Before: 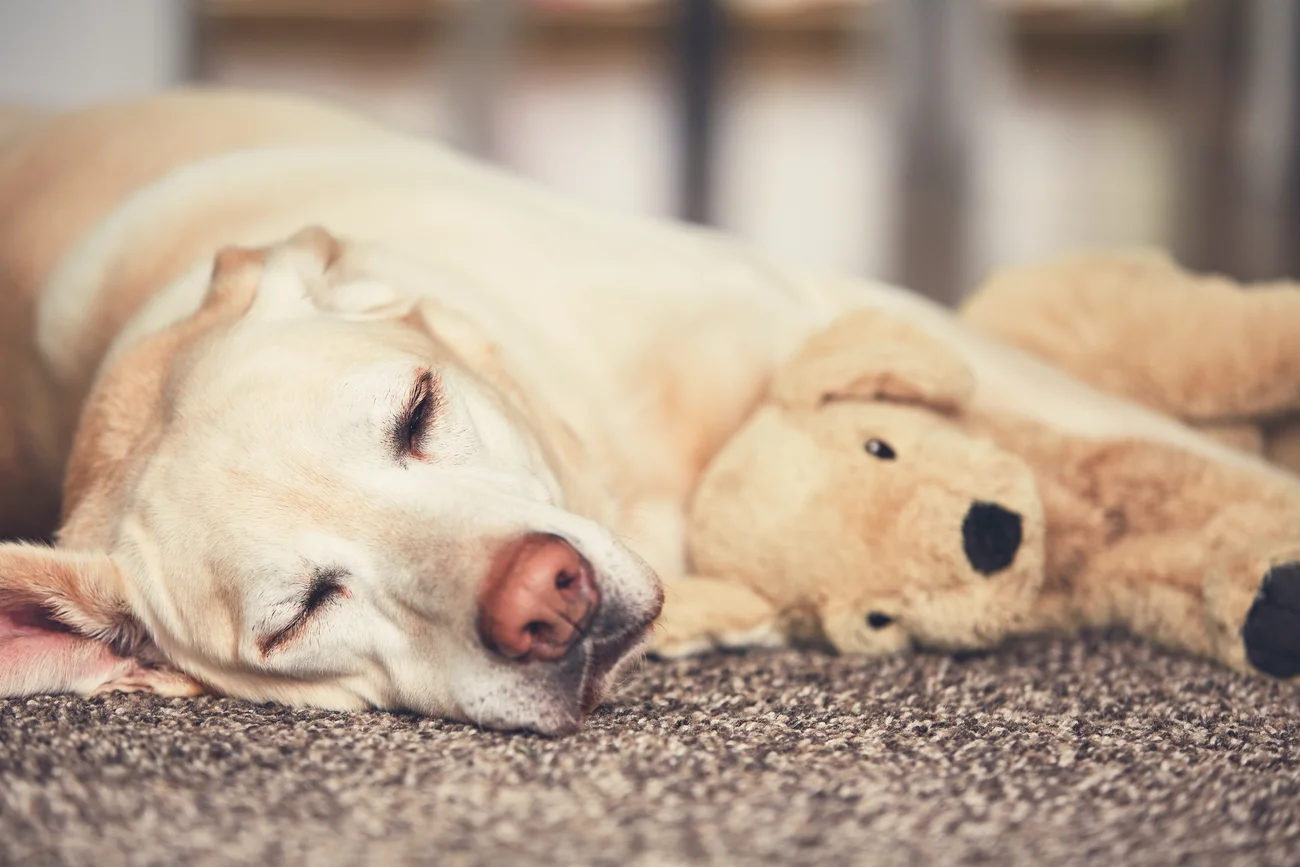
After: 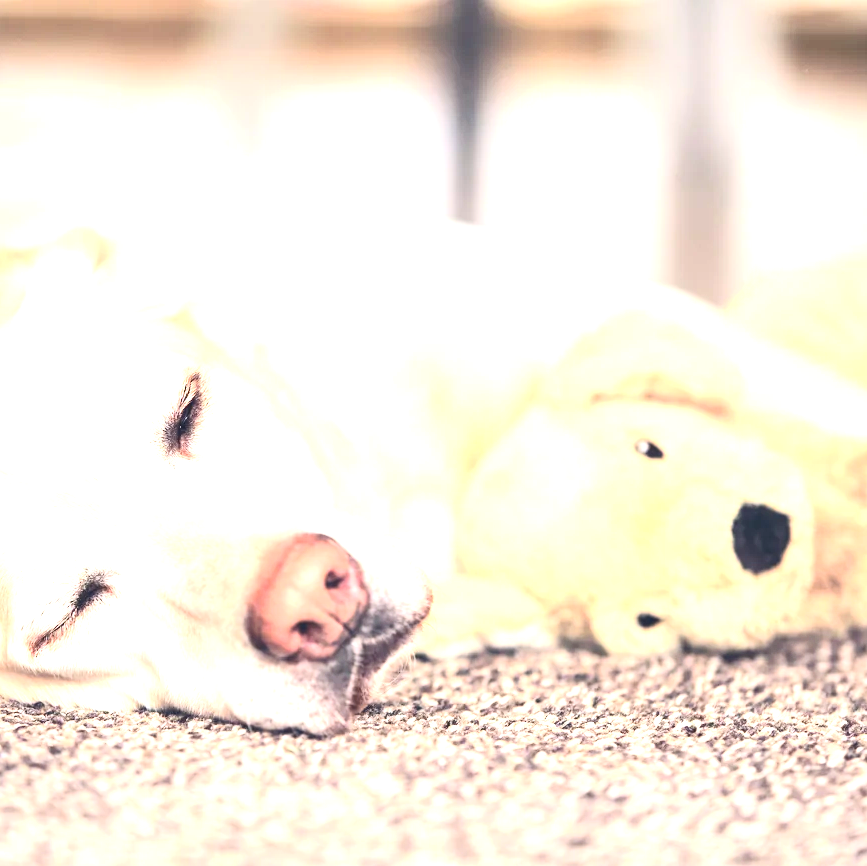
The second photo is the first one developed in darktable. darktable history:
contrast brightness saturation: contrast 0.295
crop and rotate: left 17.834%, right 15.434%
exposure: black level correction 0, exposure 1.74 EV, compensate highlight preservation false
